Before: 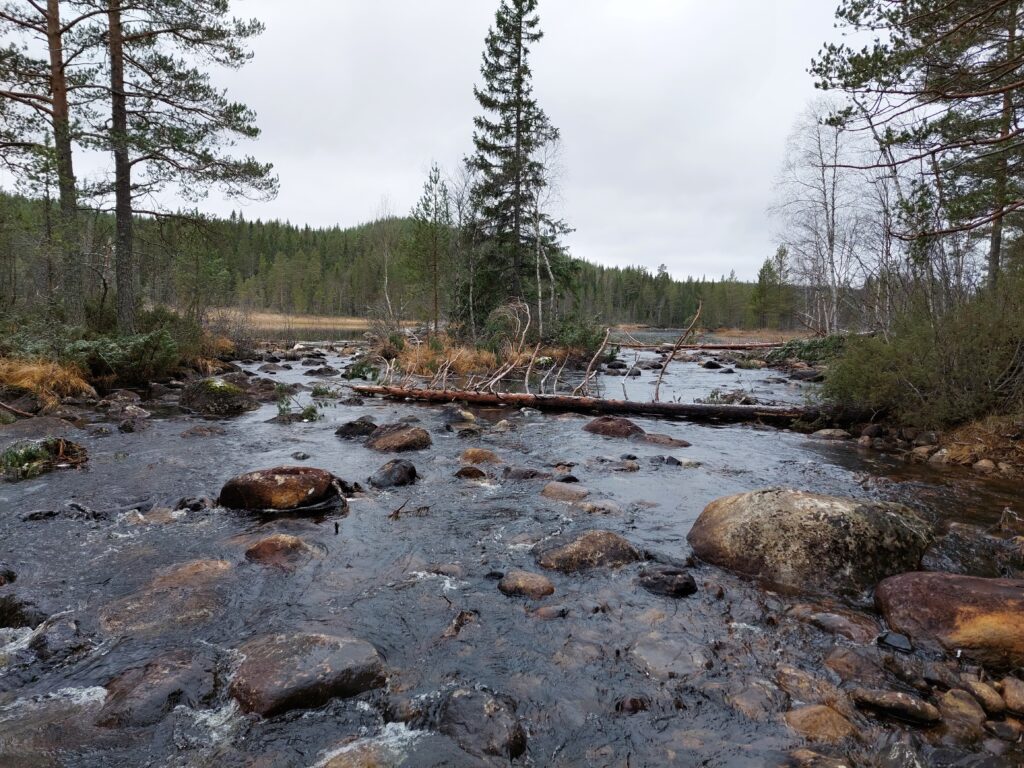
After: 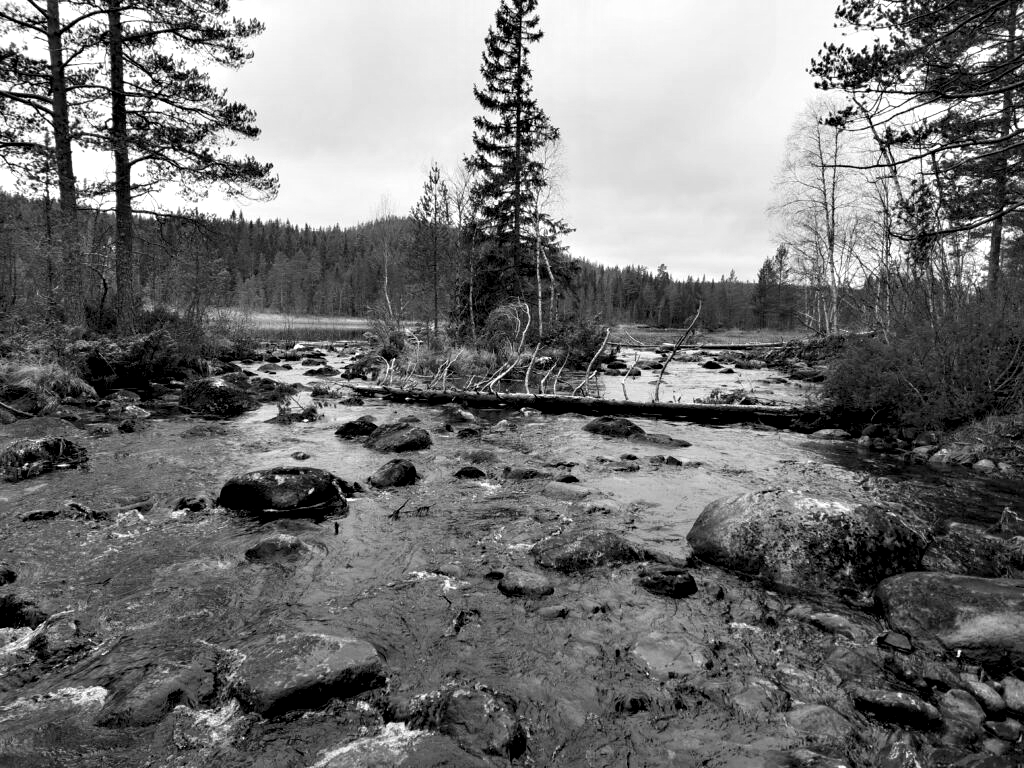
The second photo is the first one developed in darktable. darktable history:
color calibration: output gray [0.267, 0.423, 0.261, 0], illuminant same as pipeline (D50), adaptation none (bypass)
color balance: output saturation 98.5%
contrast equalizer: y [[0.601, 0.6, 0.598, 0.598, 0.6, 0.601], [0.5 ×6], [0.5 ×6], [0 ×6], [0 ×6]]
